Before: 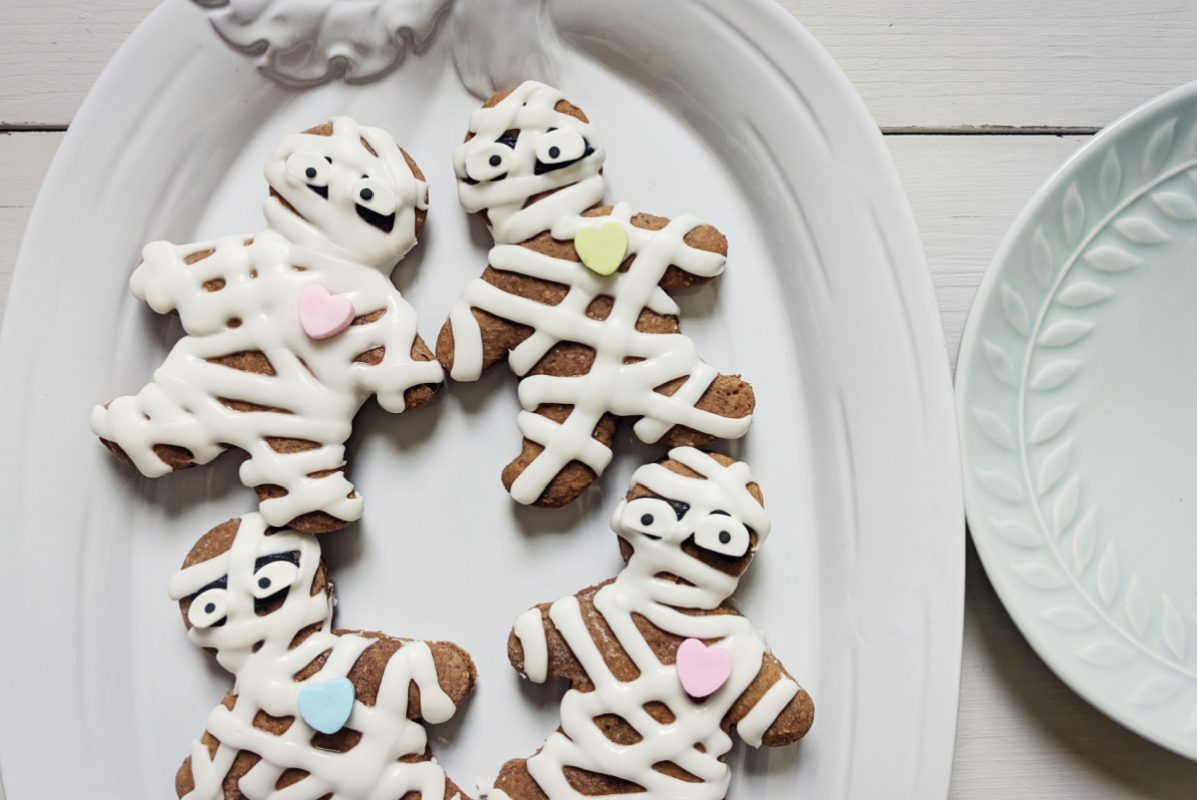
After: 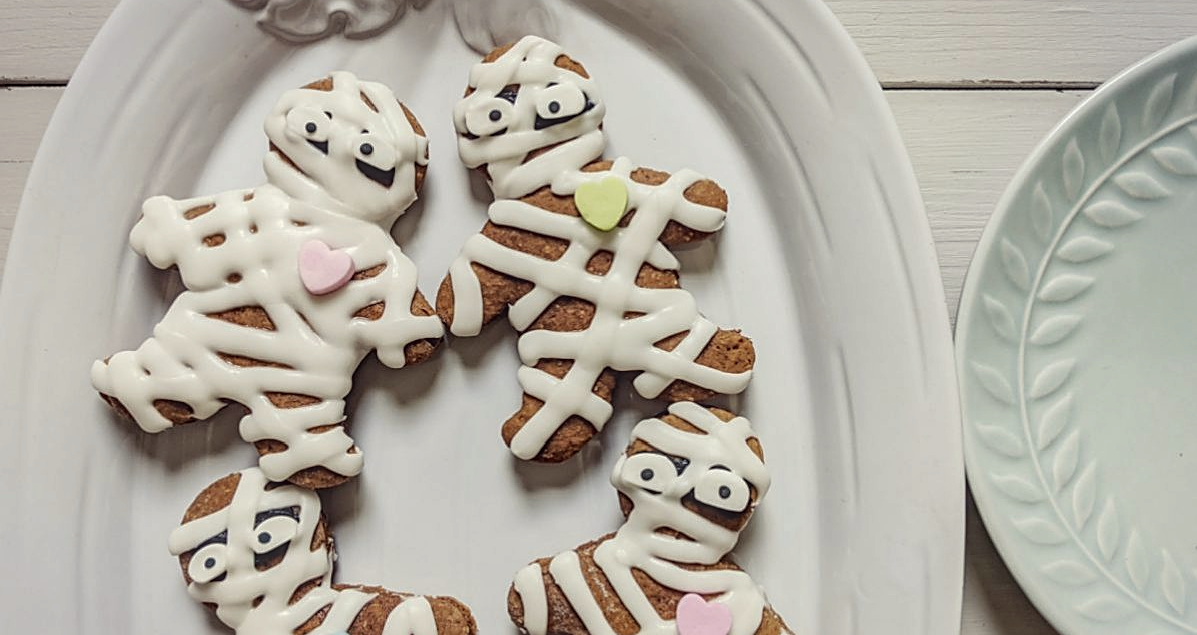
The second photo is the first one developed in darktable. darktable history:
crop and rotate: top 5.651%, bottom 14.969%
local contrast: highlights 2%, shadows 6%, detail 134%
sharpen: on, module defaults
color correction: highlights a* -1.08, highlights b* 4.57, shadows a* 3.51
shadows and highlights: shadows -20.5, white point adjustment -1.86, highlights -35.06, highlights color adjustment 39.81%
